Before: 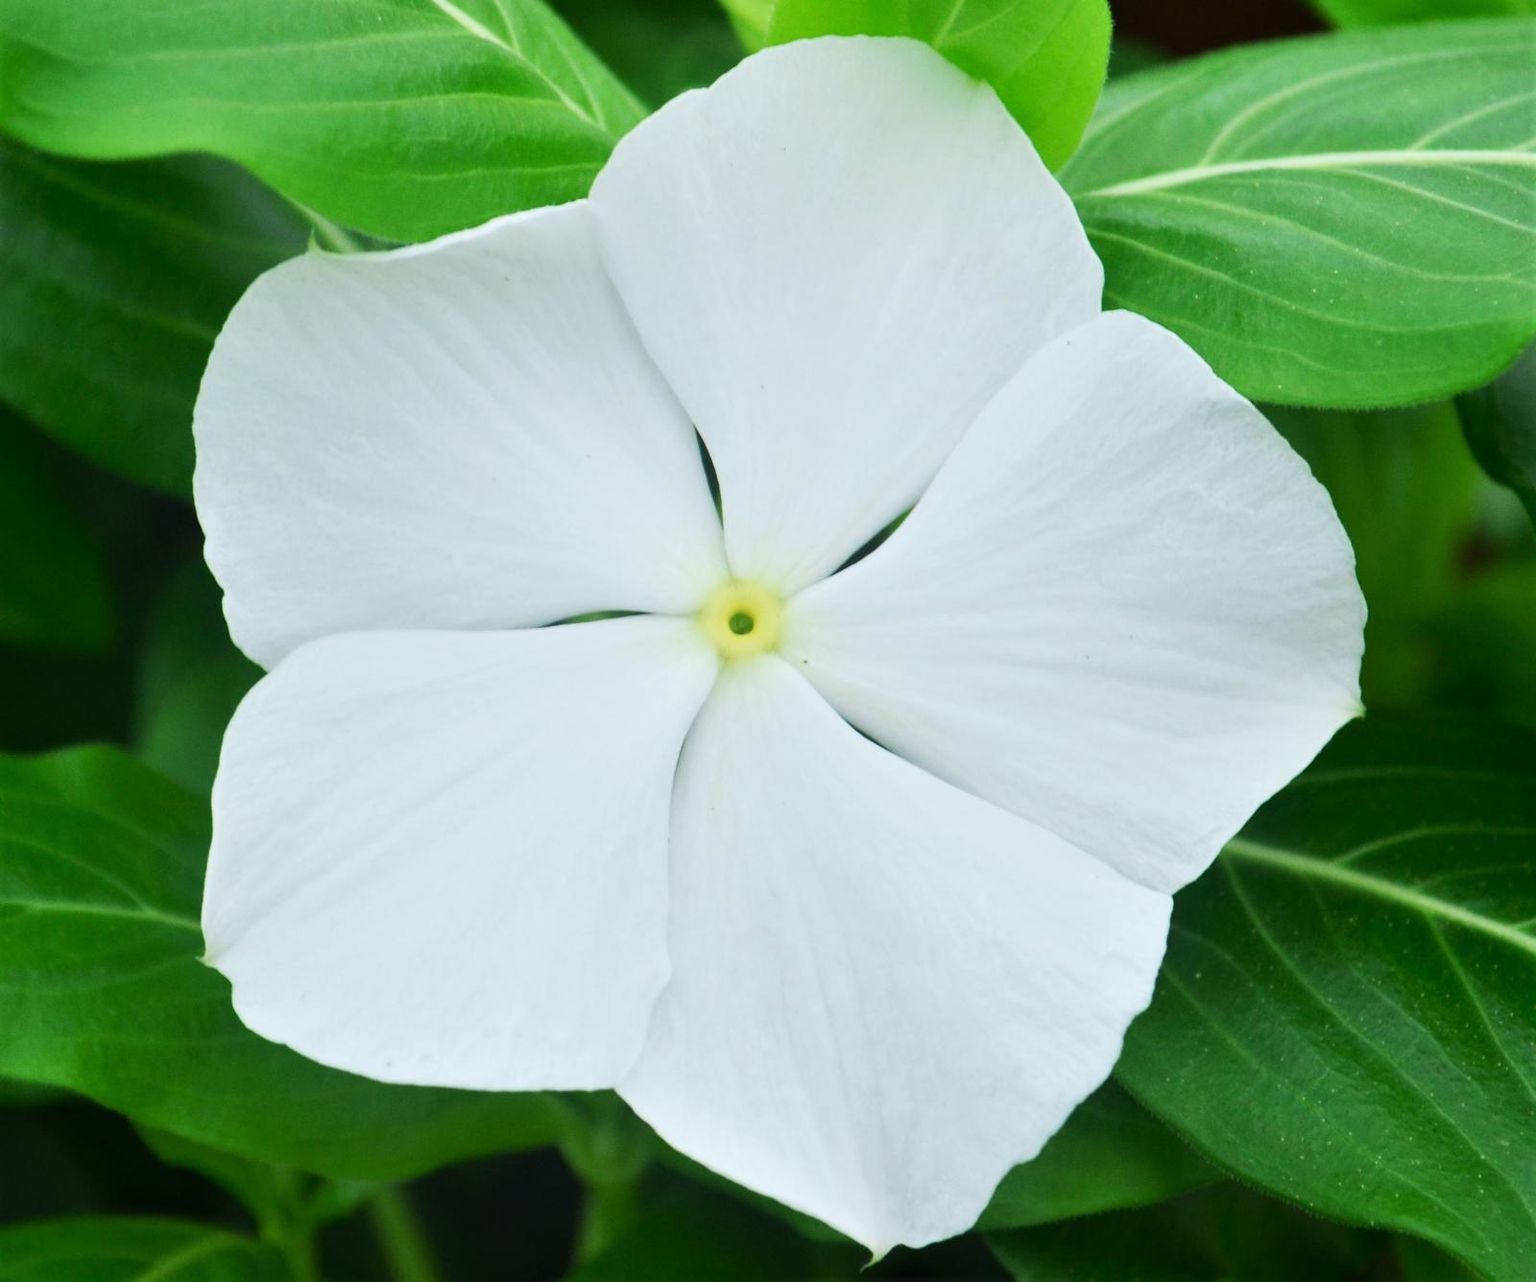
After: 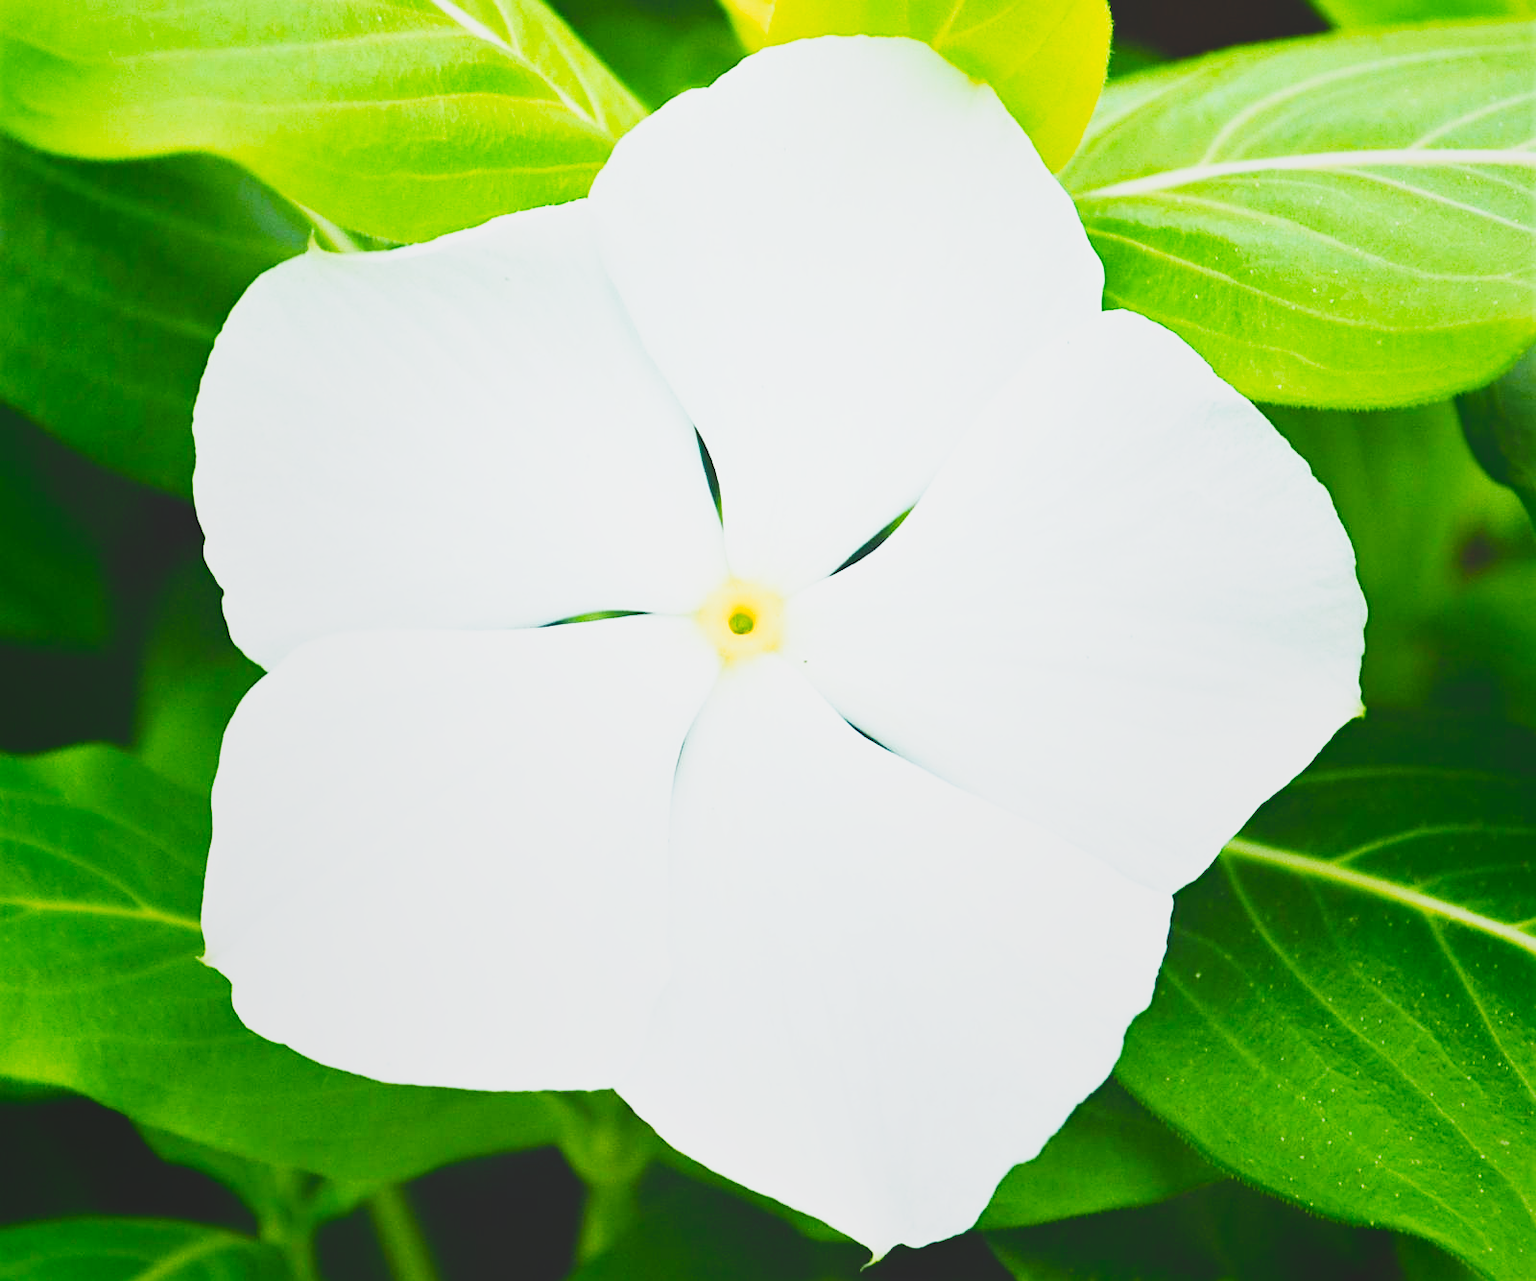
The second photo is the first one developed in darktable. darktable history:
base curve: curves: ch0 [(0, 0) (0.007, 0.004) (0.027, 0.03) (0.046, 0.07) (0.207, 0.54) (0.442, 0.872) (0.673, 0.972) (1, 1)], preserve colors none
haze removal: adaptive false
sharpen: on, module defaults
color zones: curves: ch1 [(0.239, 0.552) (0.75, 0.5)]; ch2 [(0.25, 0.462) (0.749, 0.457)]
local contrast: detail 69%
